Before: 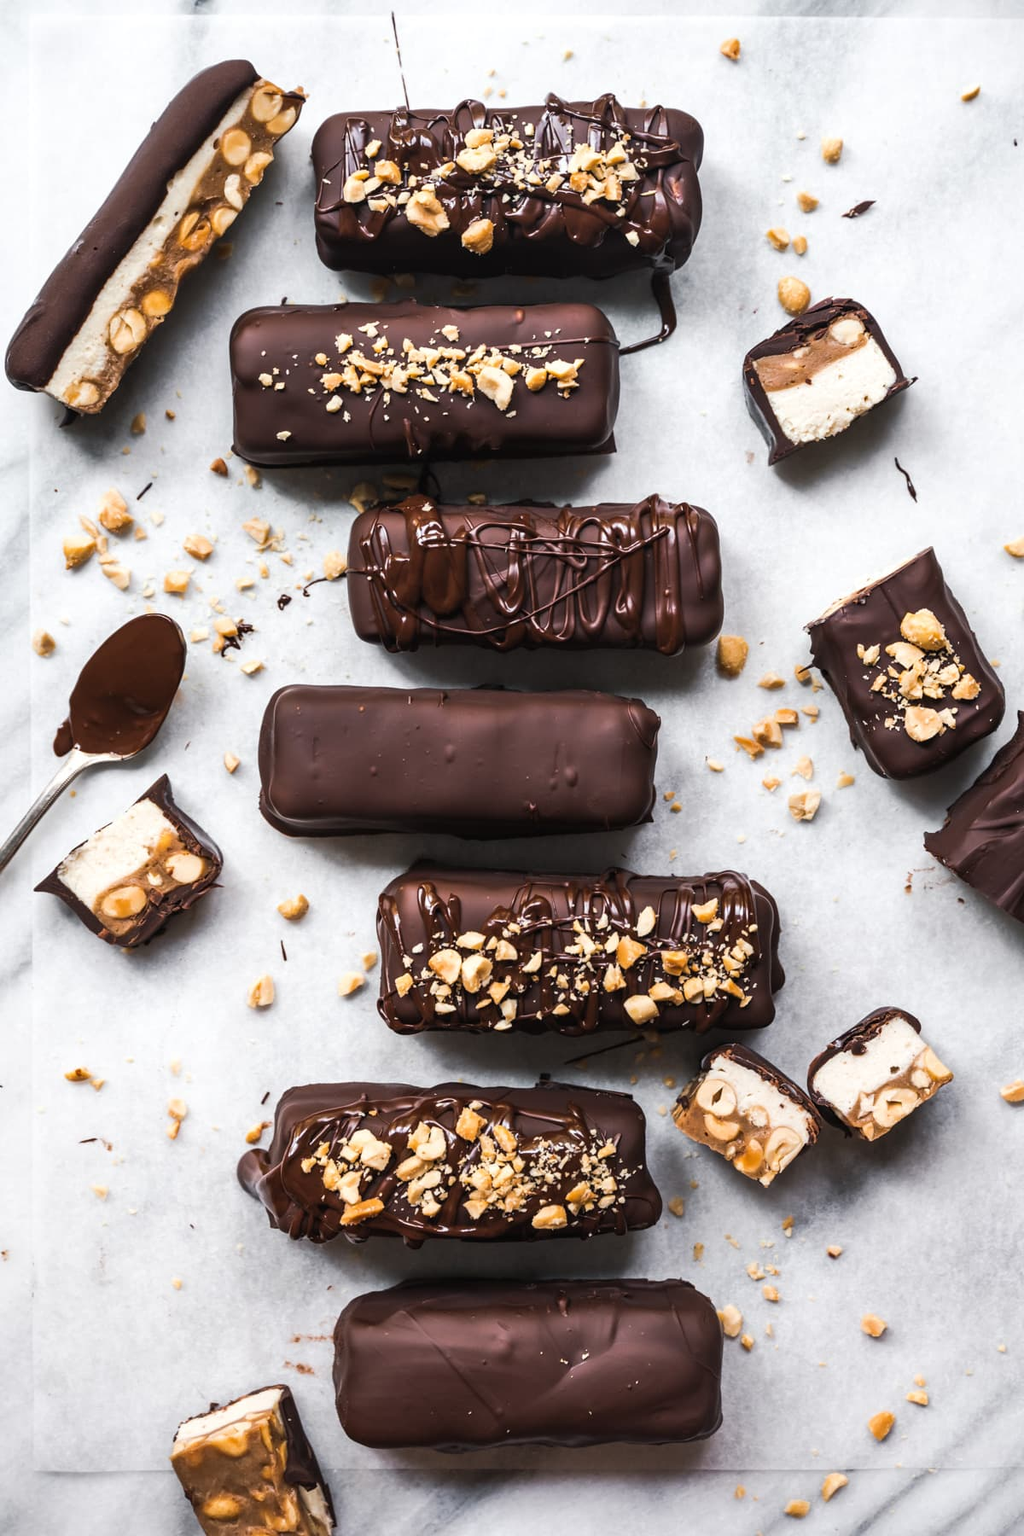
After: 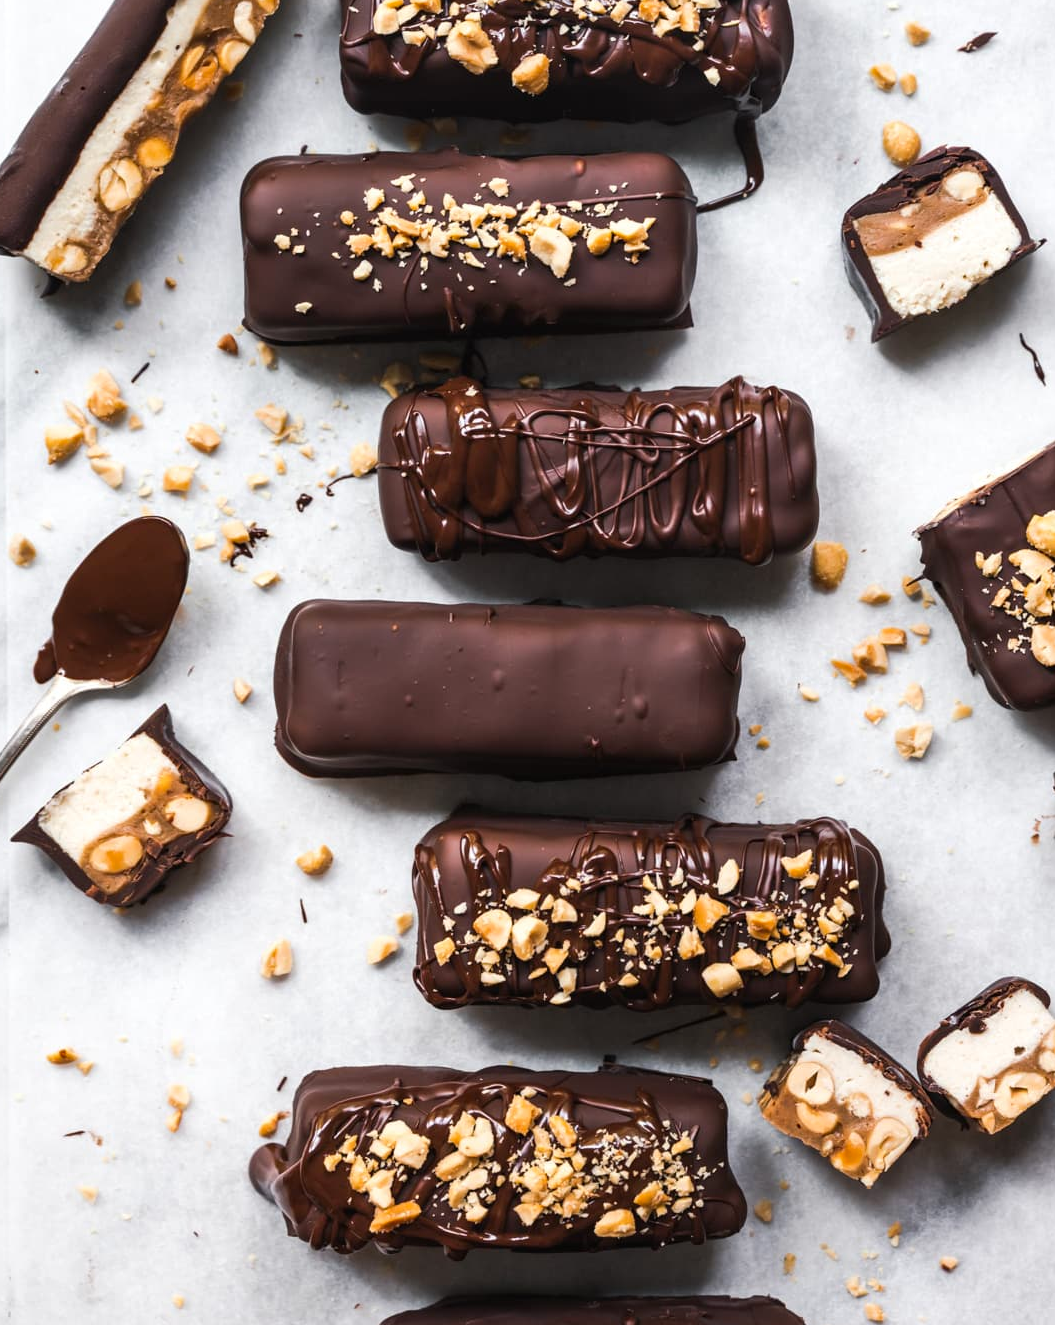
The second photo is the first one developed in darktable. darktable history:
crop and rotate: left 2.425%, top 11.305%, right 9.6%, bottom 15.08%
contrast brightness saturation: saturation 0.1
